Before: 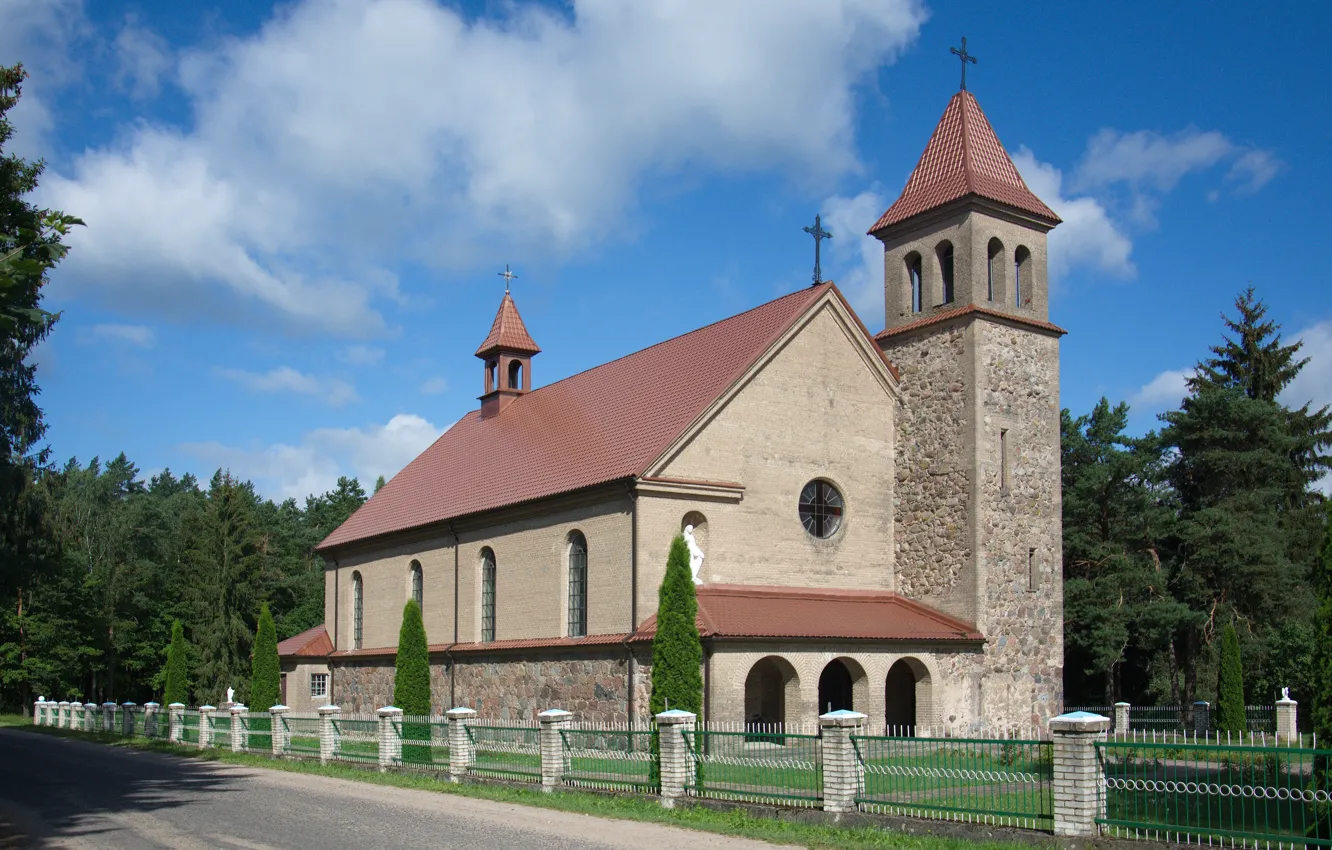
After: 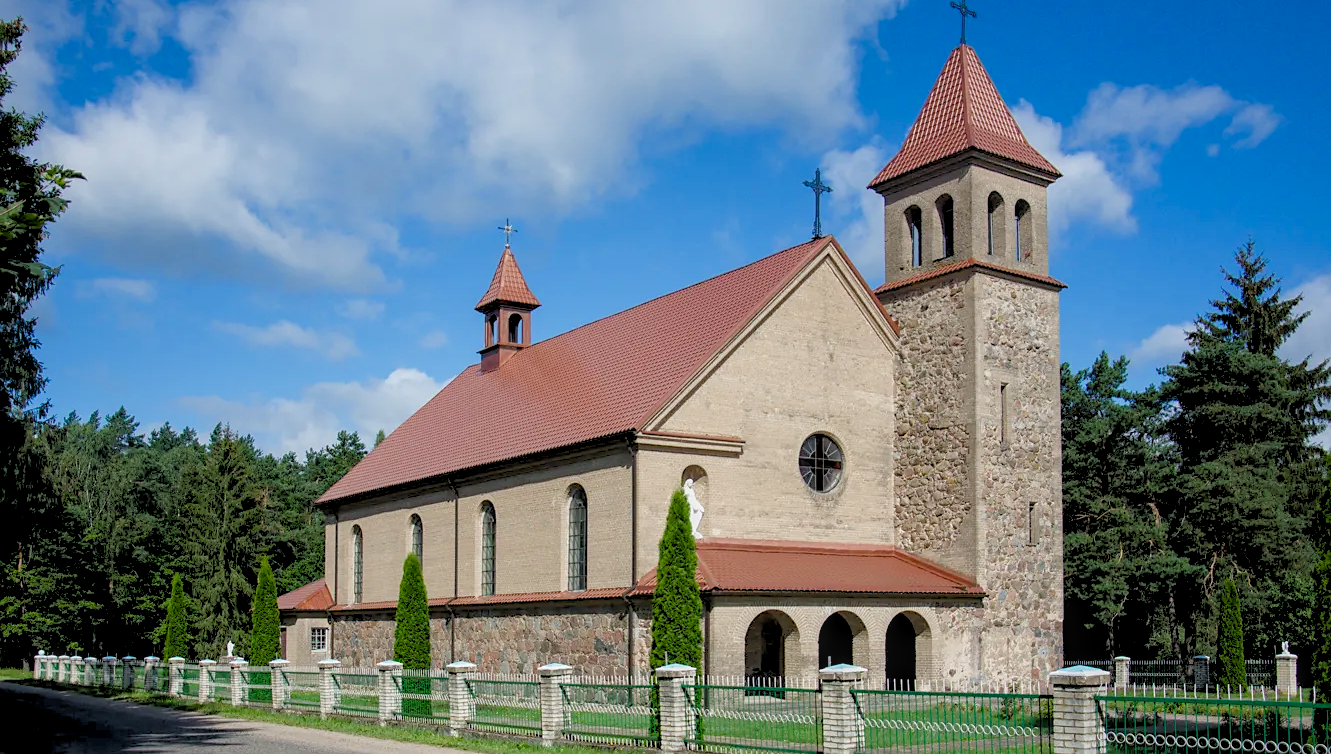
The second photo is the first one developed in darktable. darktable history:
sharpen: radius 1.458, amount 0.398, threshold 1.271
color balance rgb: perceptual saturation grading › global saturation 20%, perceptual saturation grading › highlights -25%, perceptual saturation grading › shadows 25%
crop and rotate: top 5.609%, bottom 5.609%
rgb levels: preserve colors sum RGB, levels [[0.038, 0.433, 0.934], [0, 0.5, 1], [0, 0.5, 1]]
local contrast: on, module defaults
